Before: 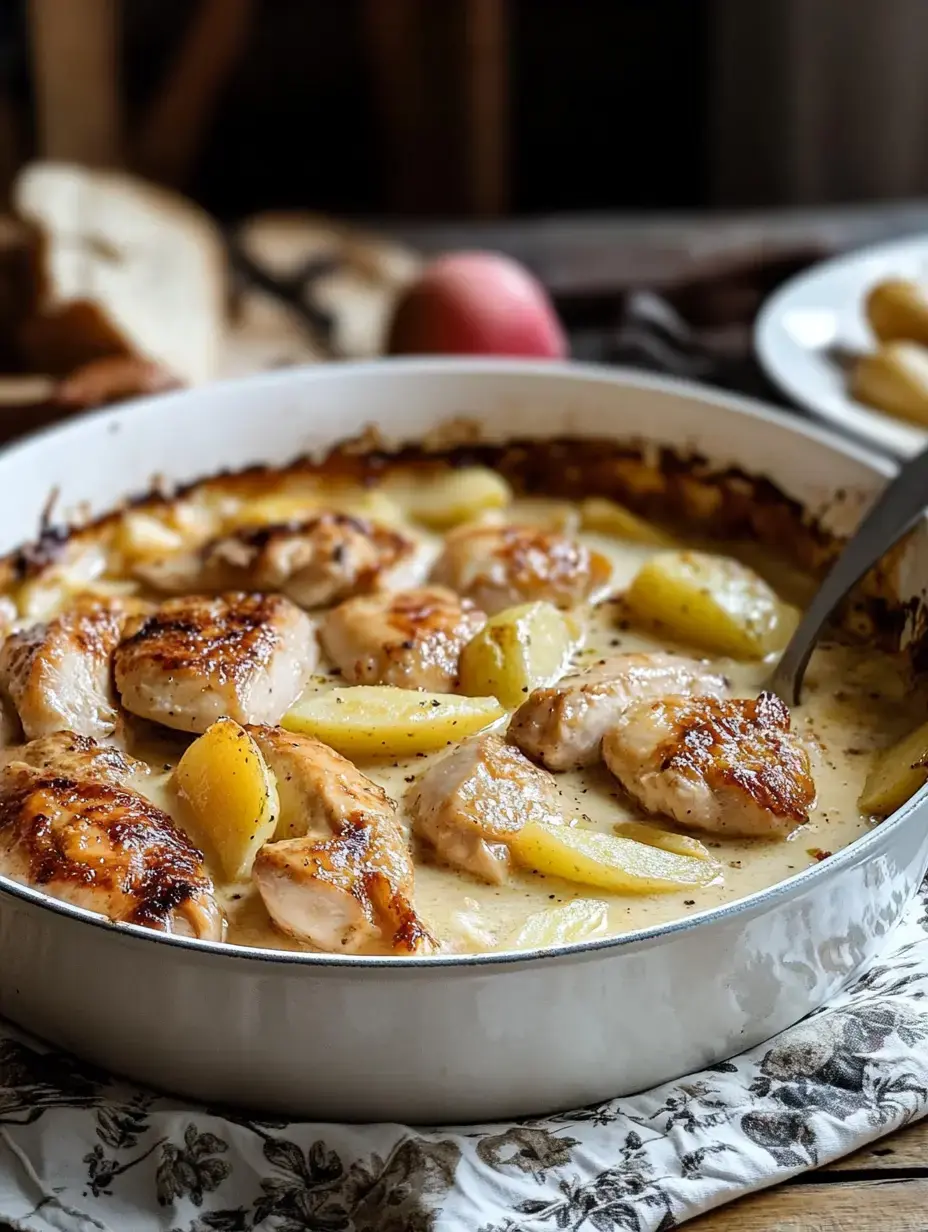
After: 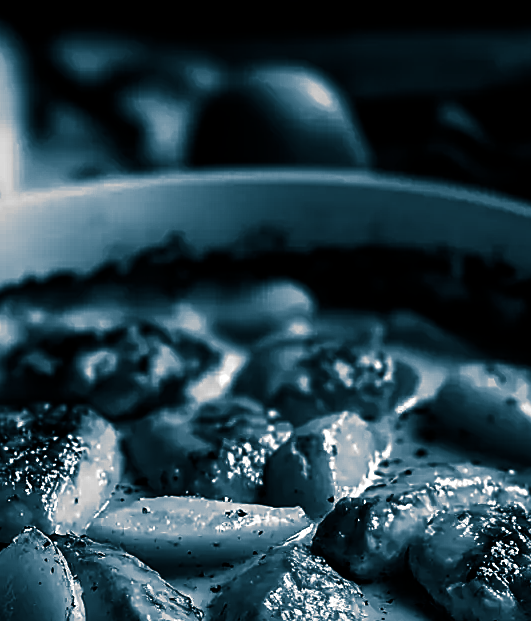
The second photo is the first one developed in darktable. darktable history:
contrast equalizer: octaves 7, y [[0.6 ×6], [0.55 ×6], [0 ×6], [0 ×6], [0 ×6]], mix 0.15
split-toning: shadows › hue 212.4°, balance -70
sharpen: on, module defaults
exposure: exposure 0.081 EV, compensate highlight preservation false
contrast brightness saturation: contrast 0.02, brightness -1, saturation -1
crop: left 20.932%, top 15.471%, right 21.848%, bottom 34.081%
